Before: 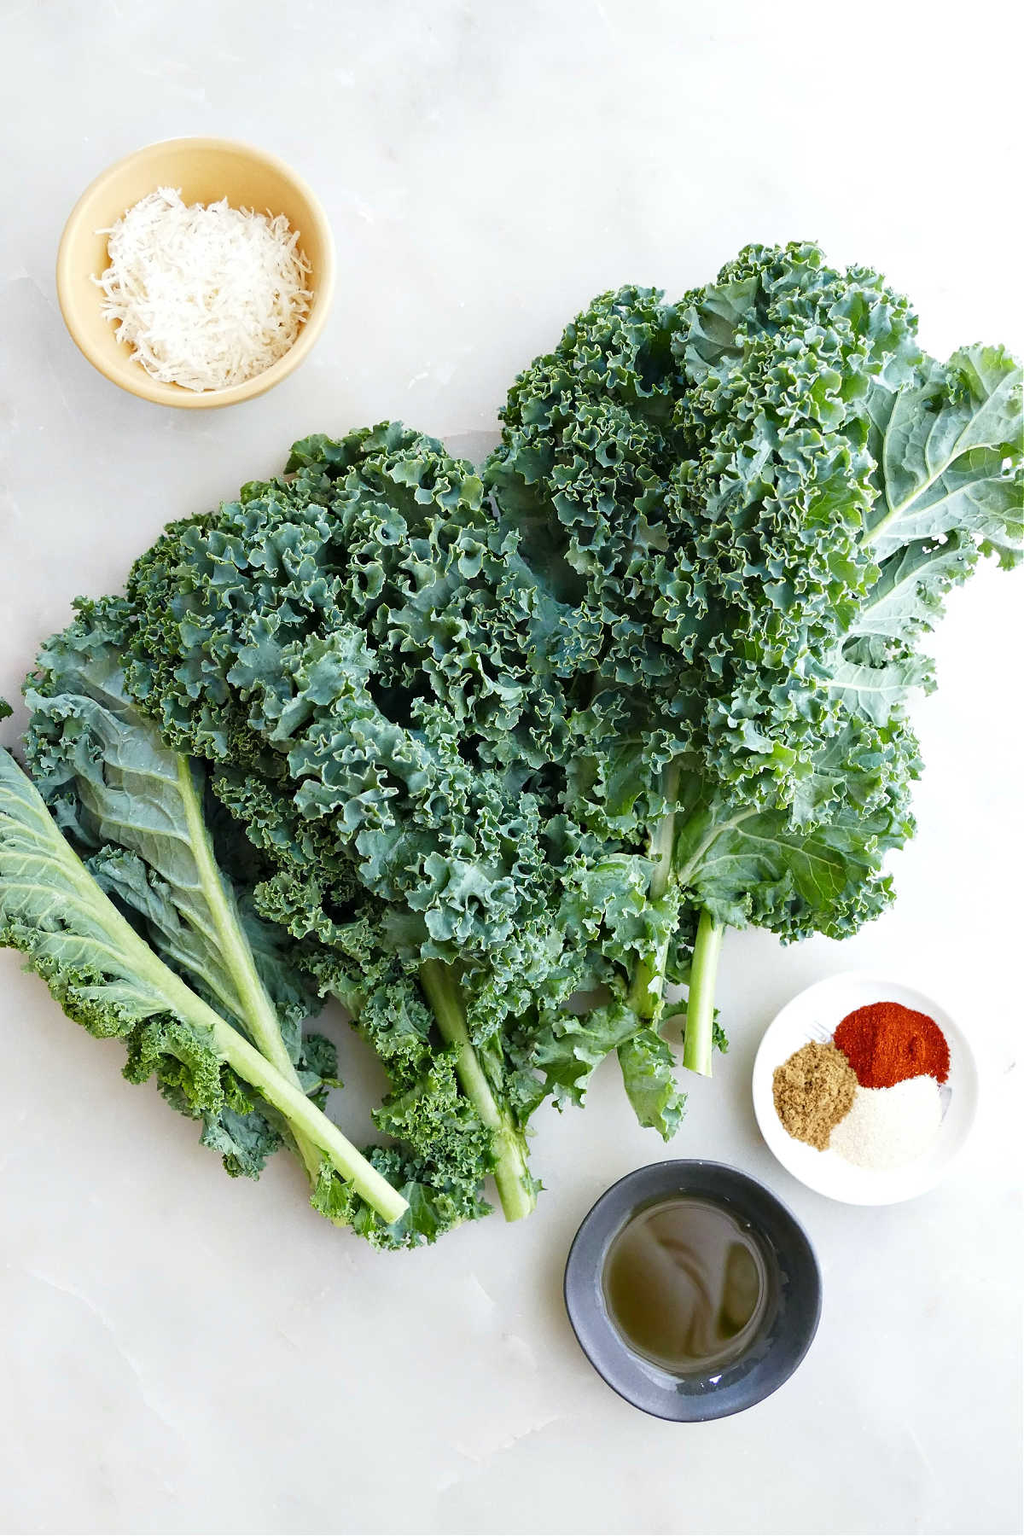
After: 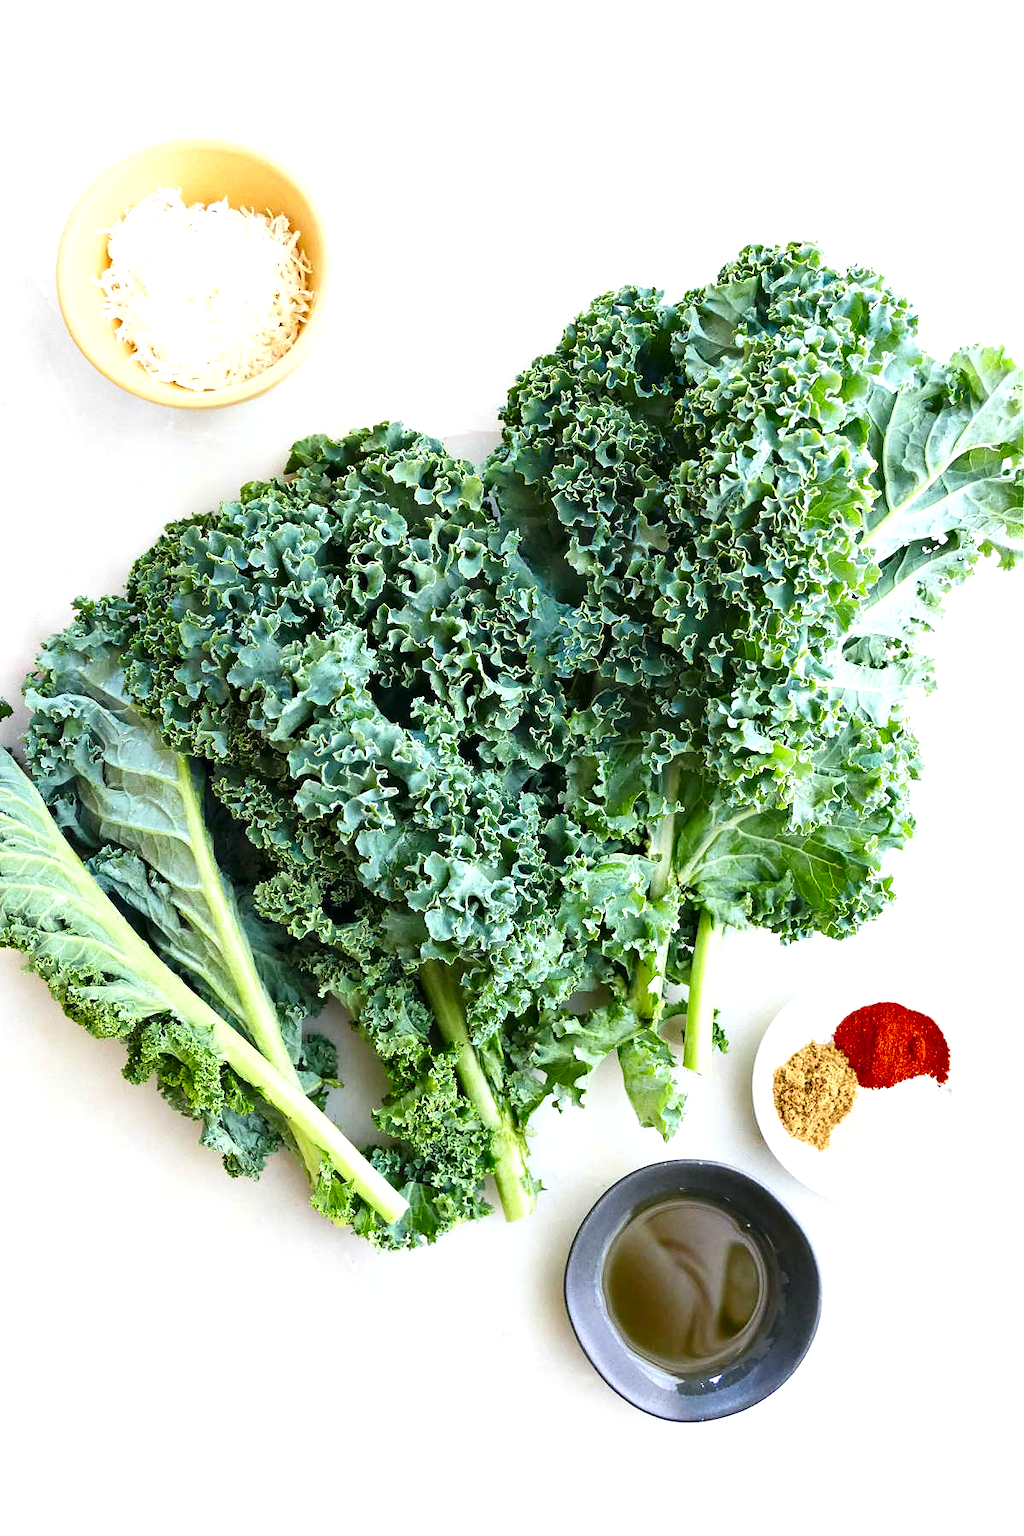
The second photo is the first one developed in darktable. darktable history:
exposure: exposure 0.563 EV, compensate highlight preservation false
contrast brightness saturation: contrast 0.149, brightness -0.005, saturation 0.103
shadows and highlights: shadows 36.51, highlights -27.1, soften with gaussian
